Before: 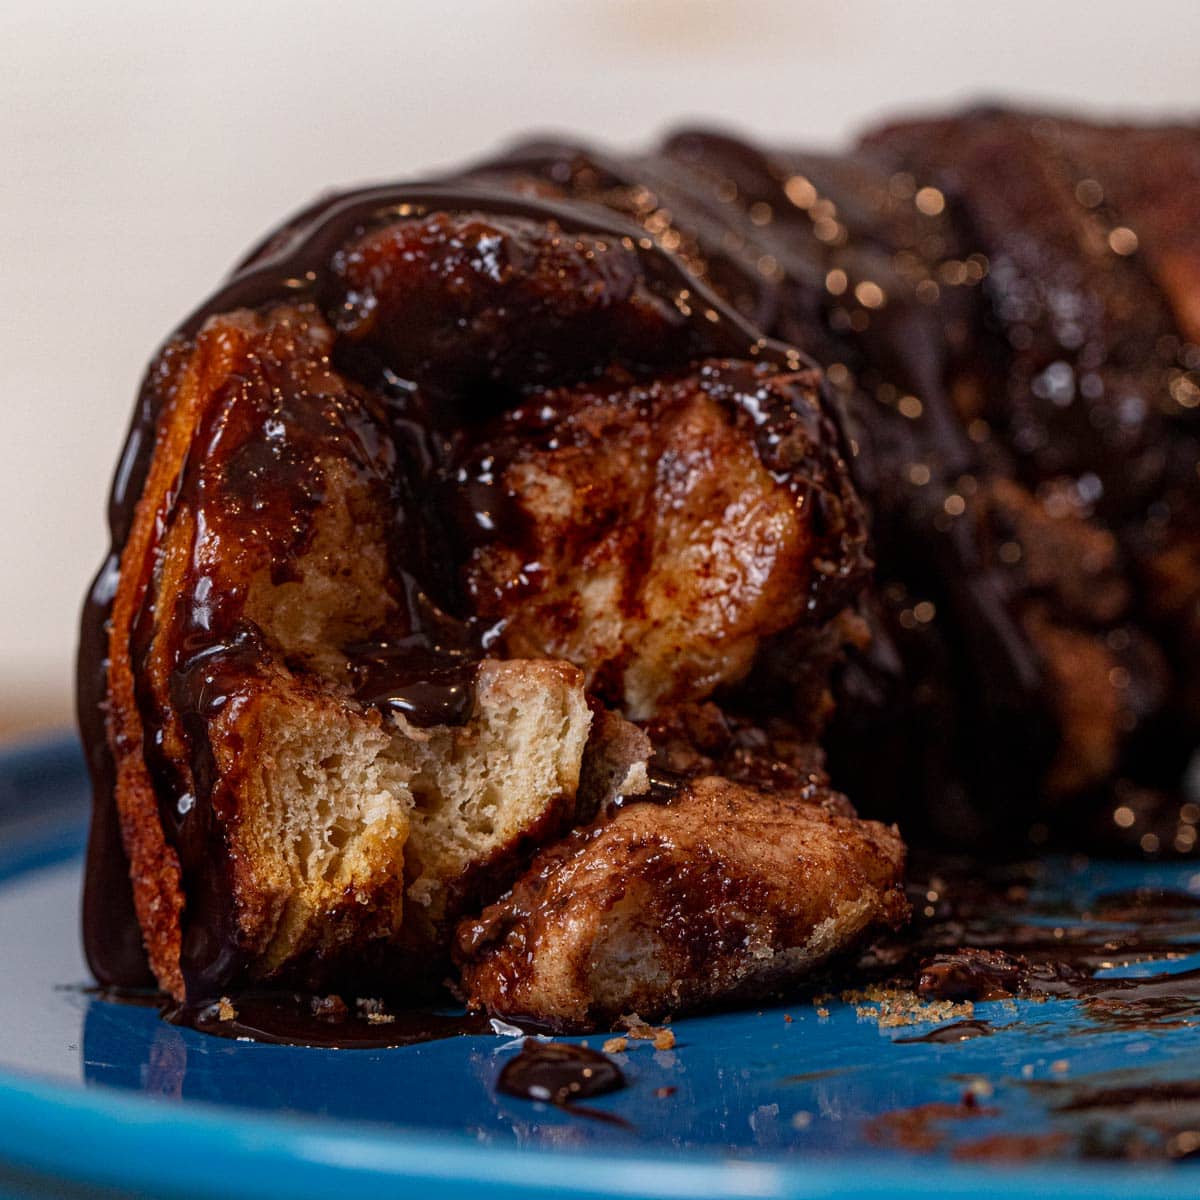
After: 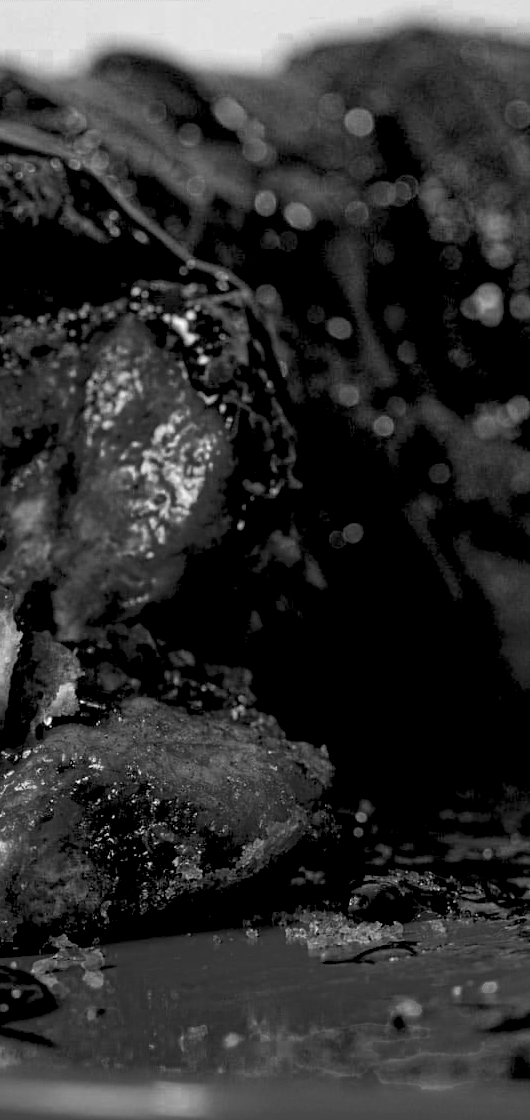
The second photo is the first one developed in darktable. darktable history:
rgb levels: levels [[0.013, 0.434, 0.89], [0, 0.5, 1], [0, 0.5, 1]]
crop: left 47.628%, top 6.643%, right 7.874%
color zones: curves: ch0 [(0.002, 0.589) (0.107, 0.484) (0.146, 0.249) (0.217, 0.352) (0.309, 0.525) (0.39, 0.404) (0.455, 0.169) (0.597, 0.055) (0.724, 0.212) (0.775, 0.691) (0.869, 0.571) (1, 0.587)]; ch1 [(0, 0) (0.143, 0) (0.286, 0) (0.429, 0) (0.571, 0) (0.714, 0) (0.857, 0)]
